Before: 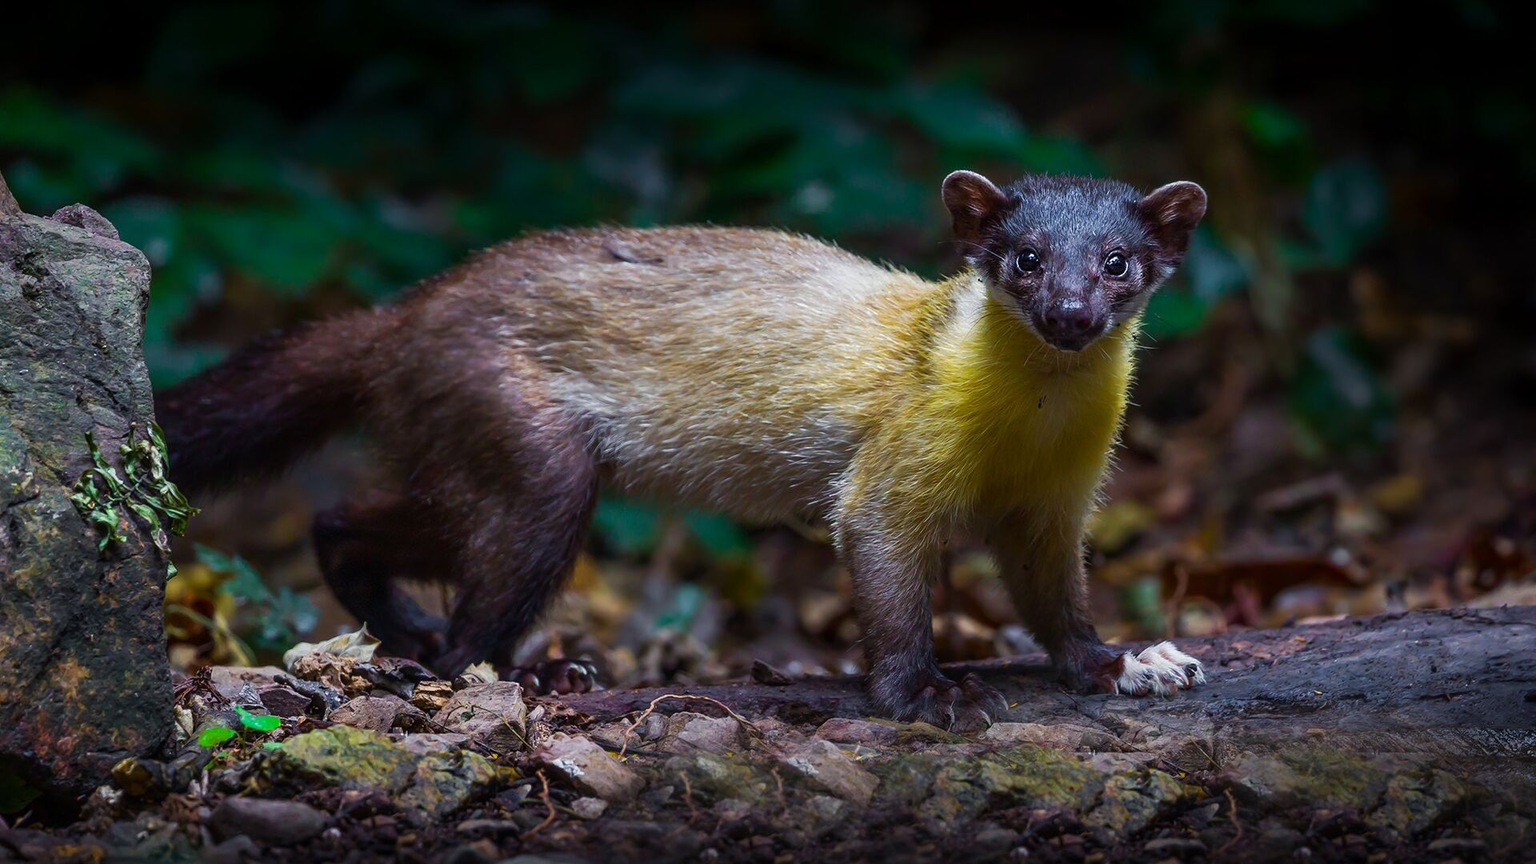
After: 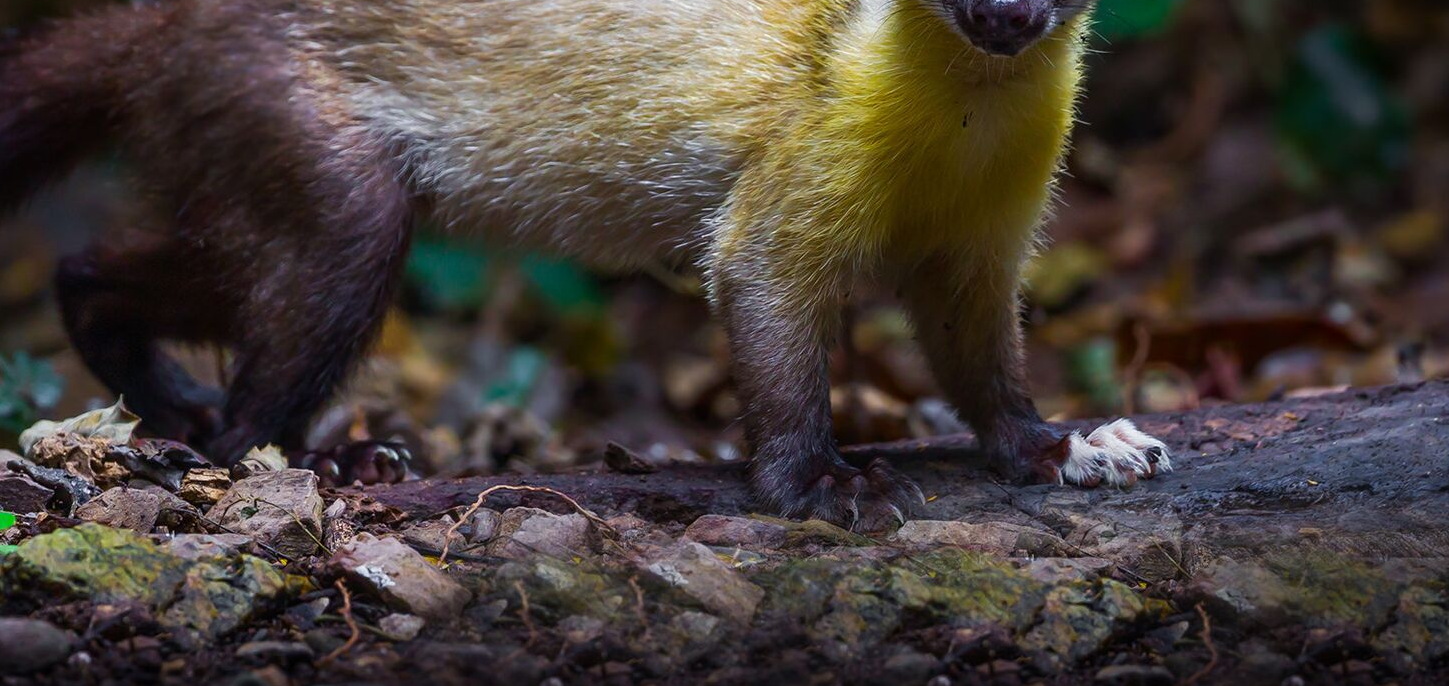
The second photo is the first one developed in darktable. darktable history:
crop and rotate: left 17.487%, top 35.489%, right 7.001%, bottom 0.958%
